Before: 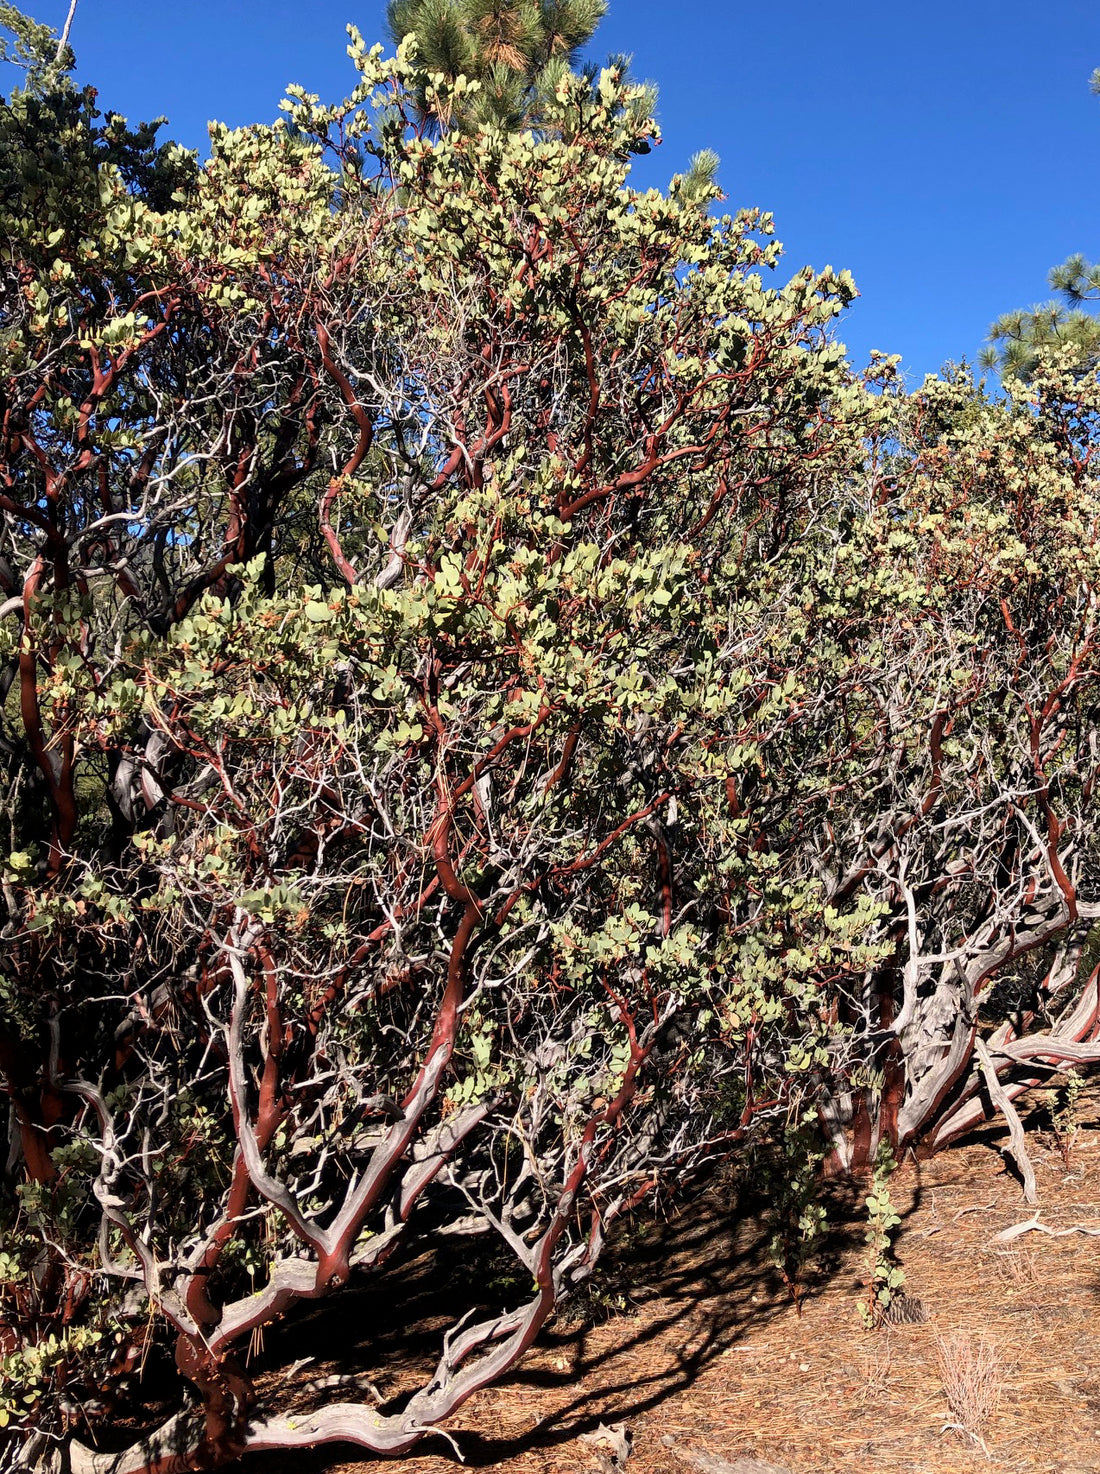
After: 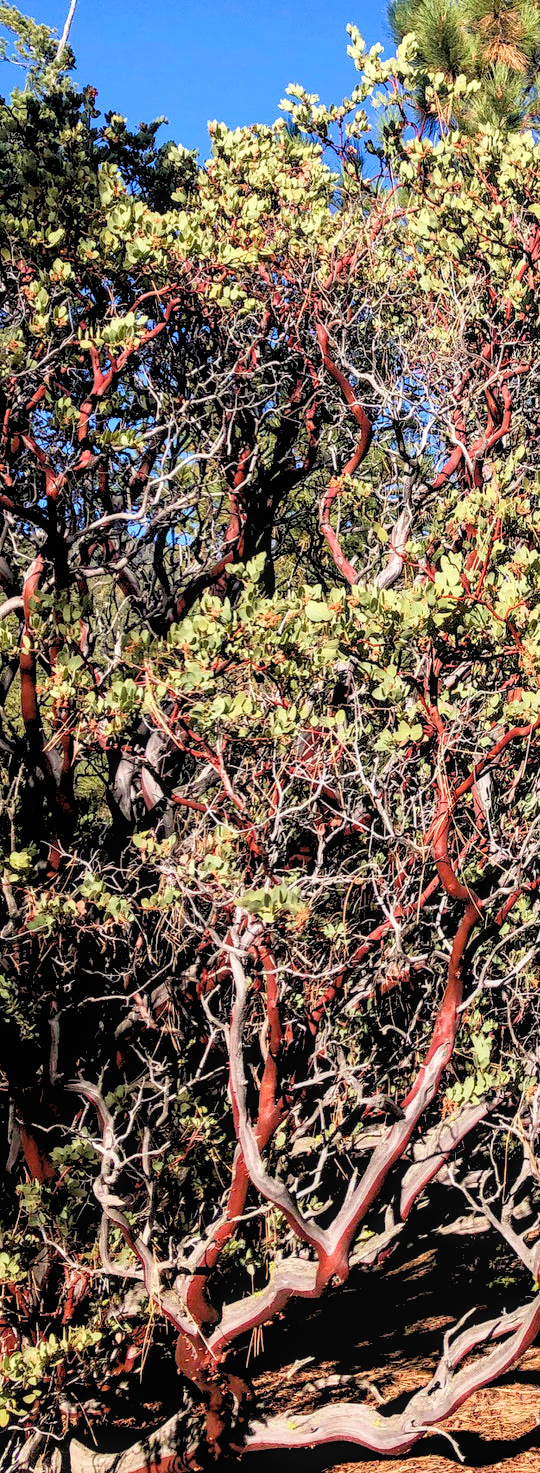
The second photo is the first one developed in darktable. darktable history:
local contrast: on, module defaults
velvia: on, module defaults
crop and rotate: left 0%, top 0%, right 50.845%
levels: levels [0.072, 0.414, 0.976]
